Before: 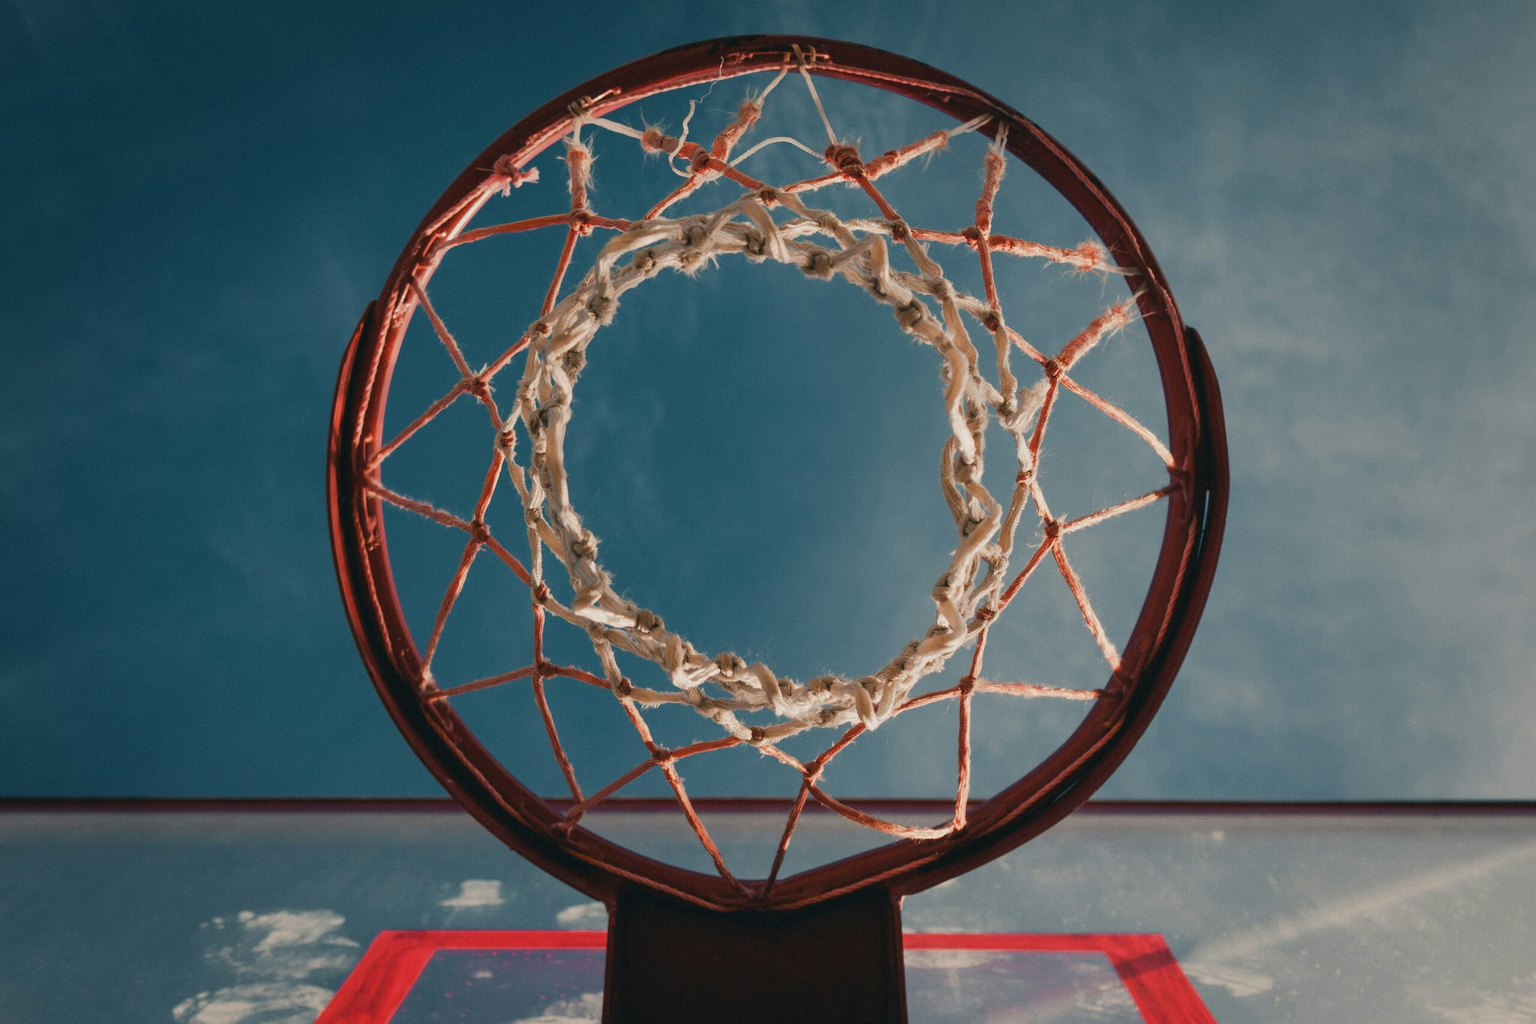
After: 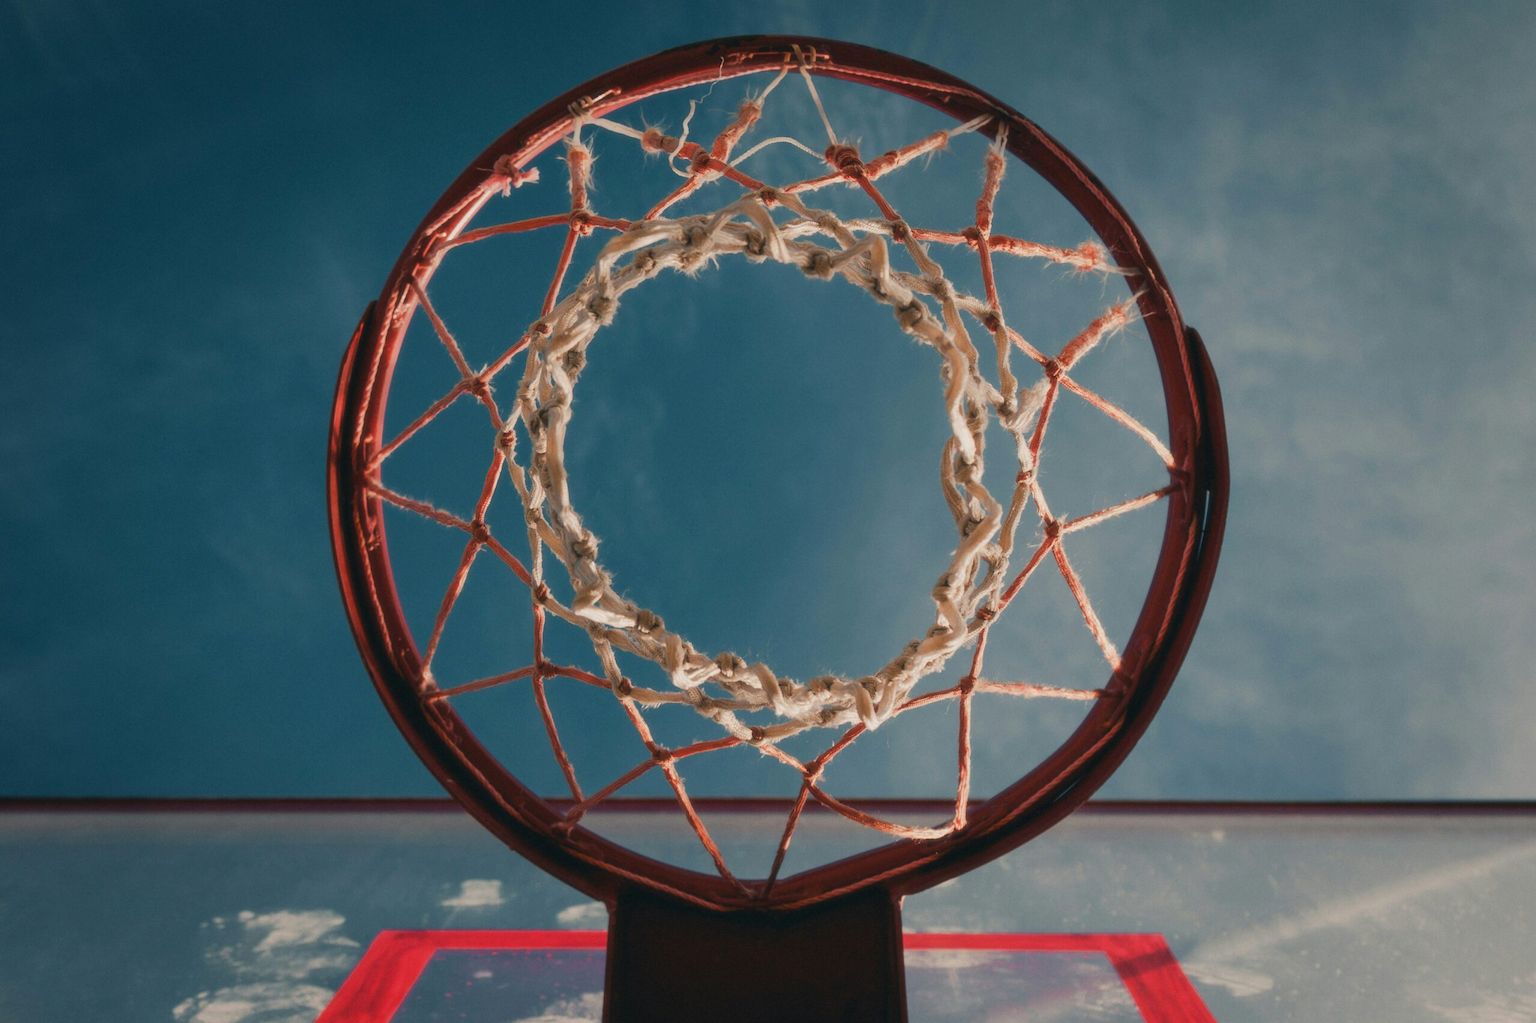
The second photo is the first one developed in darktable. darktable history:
contrast brightness saturation: saturation 0.1
soften: size 10%, saturation 50%, brightness 0.2 EV, mix 10%
